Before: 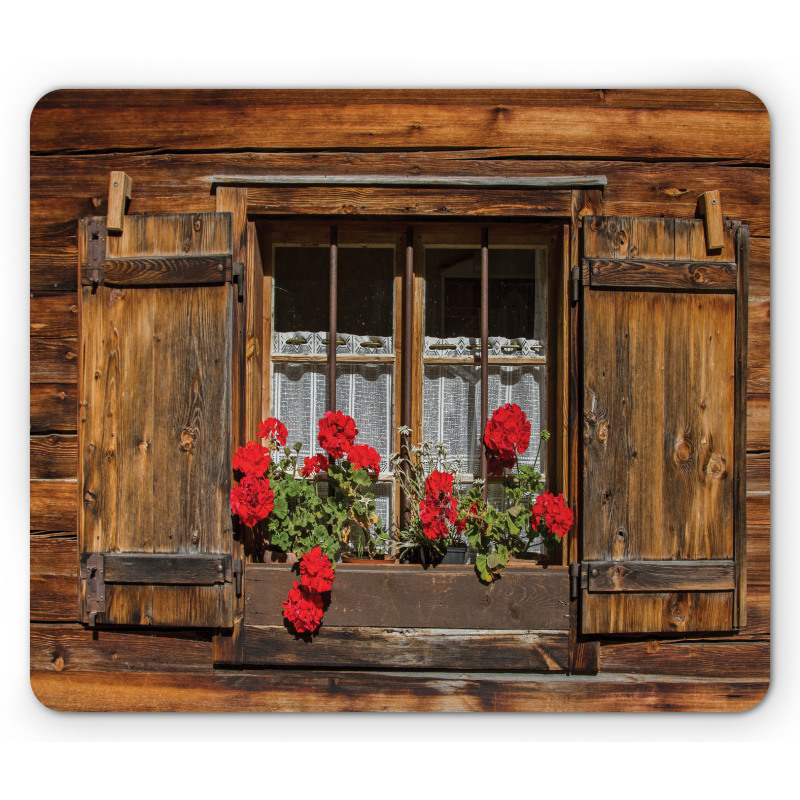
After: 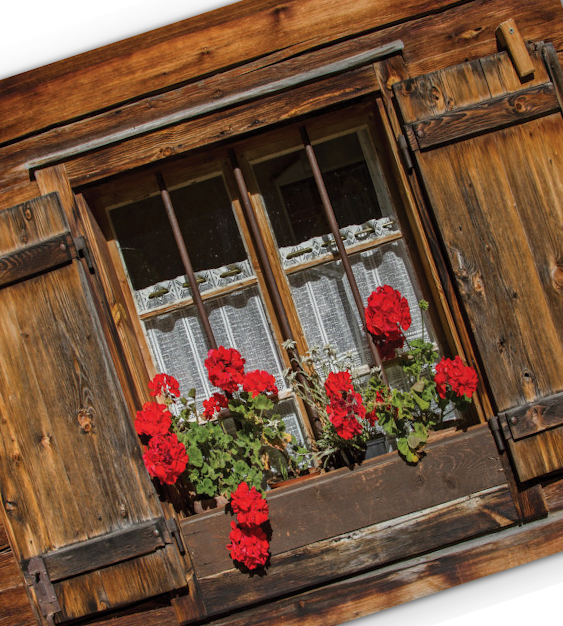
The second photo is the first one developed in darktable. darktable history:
crop and rotate: angle 18.2°, left 6.751%, right 4.278%, bottom 1.117%
